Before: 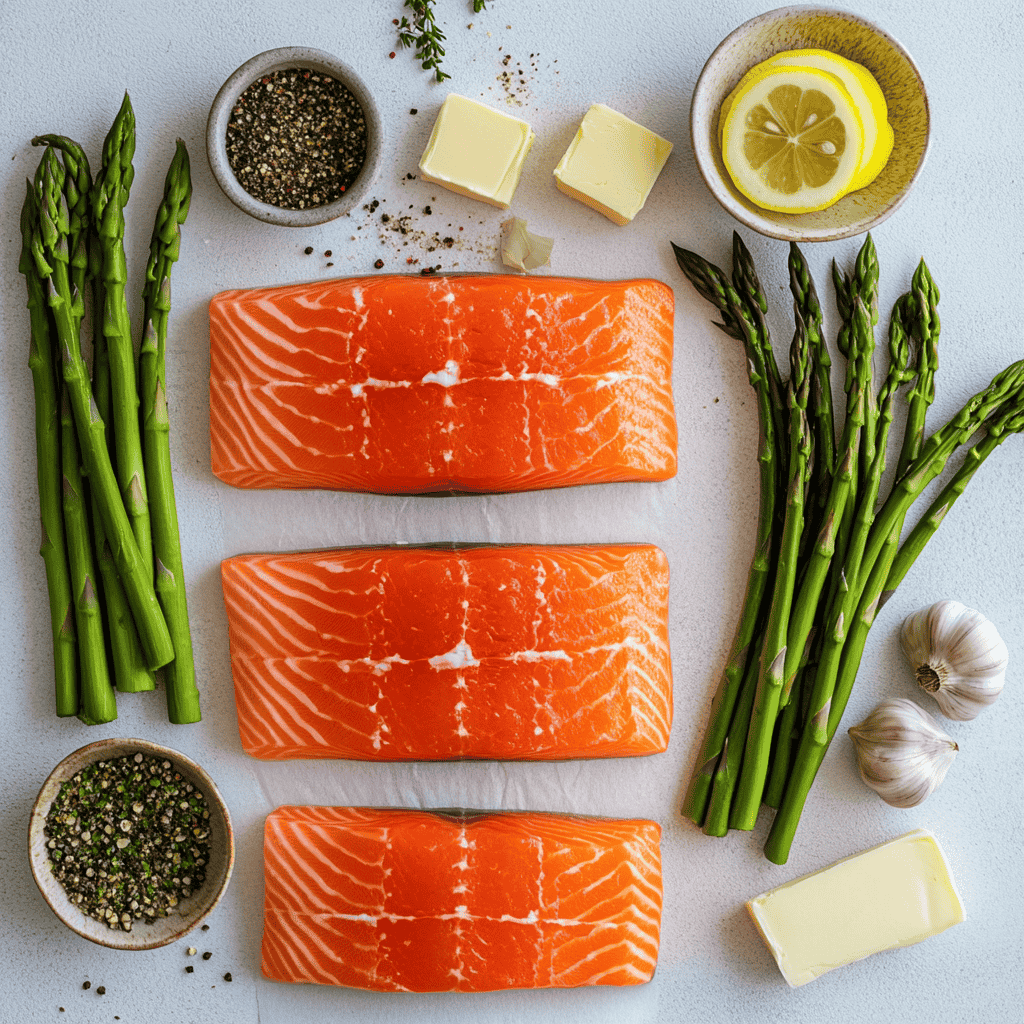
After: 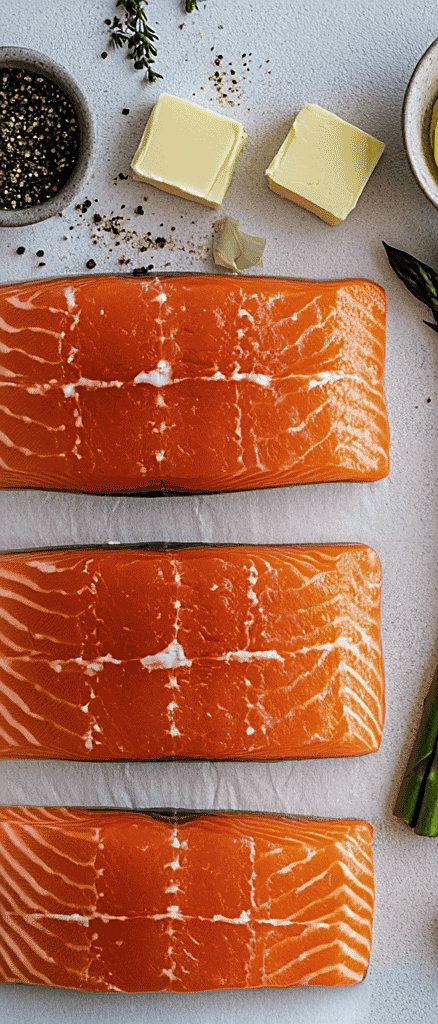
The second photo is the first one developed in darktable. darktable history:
sharpen: on, module defaults
crop: left 28.142%, right 29.074%
levels: levels [0.116, 0.574, 1]
